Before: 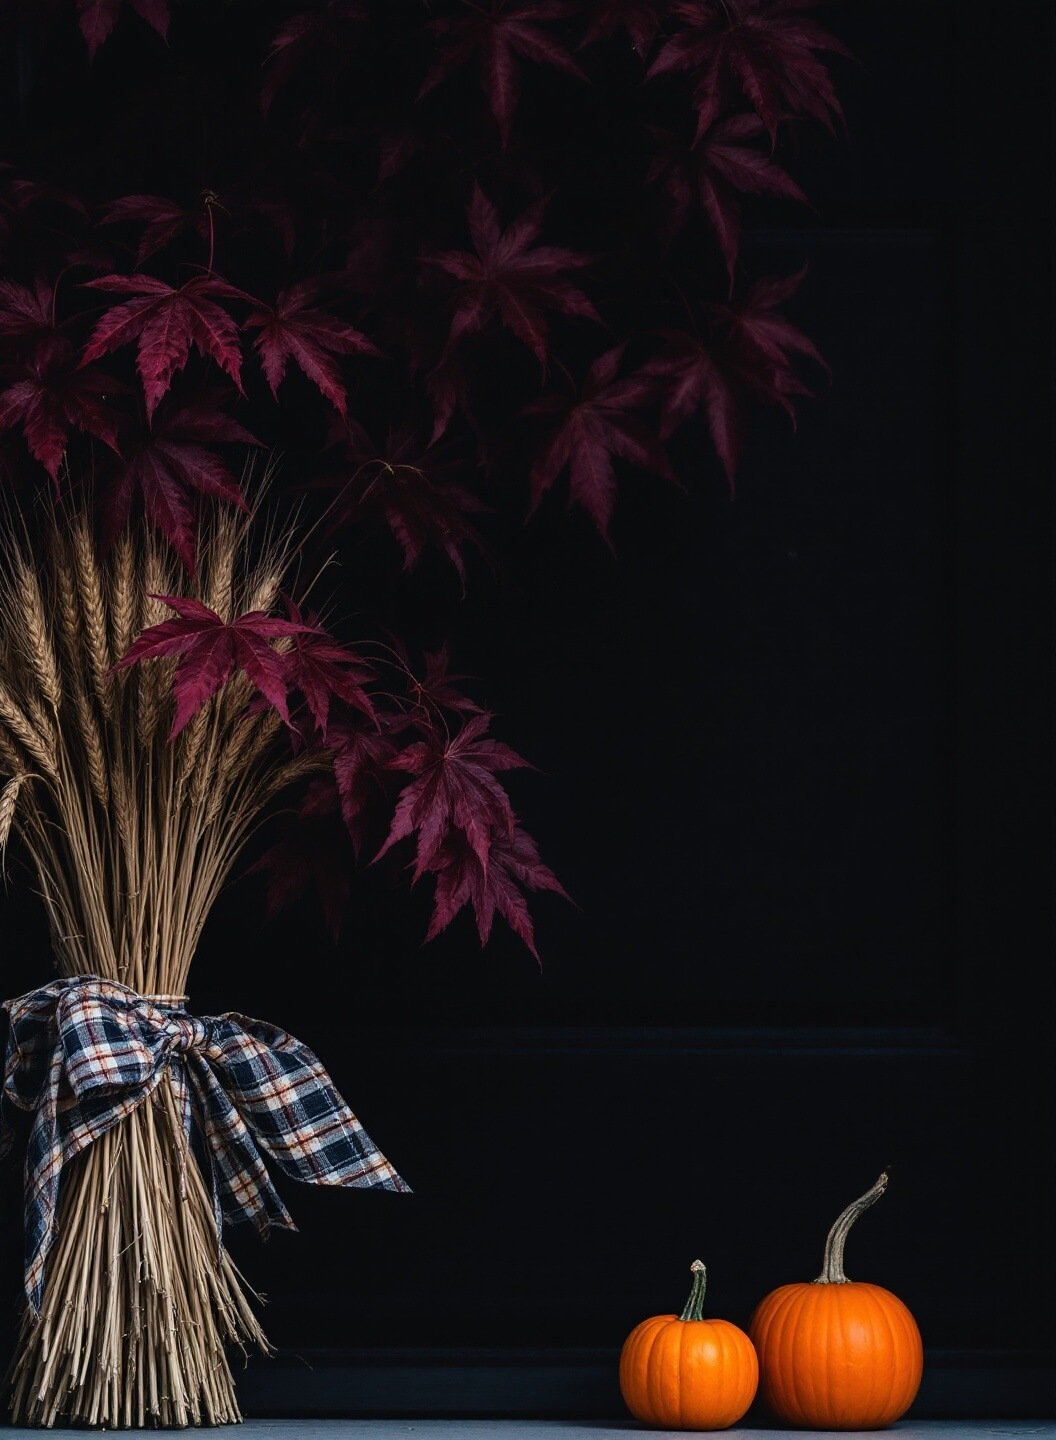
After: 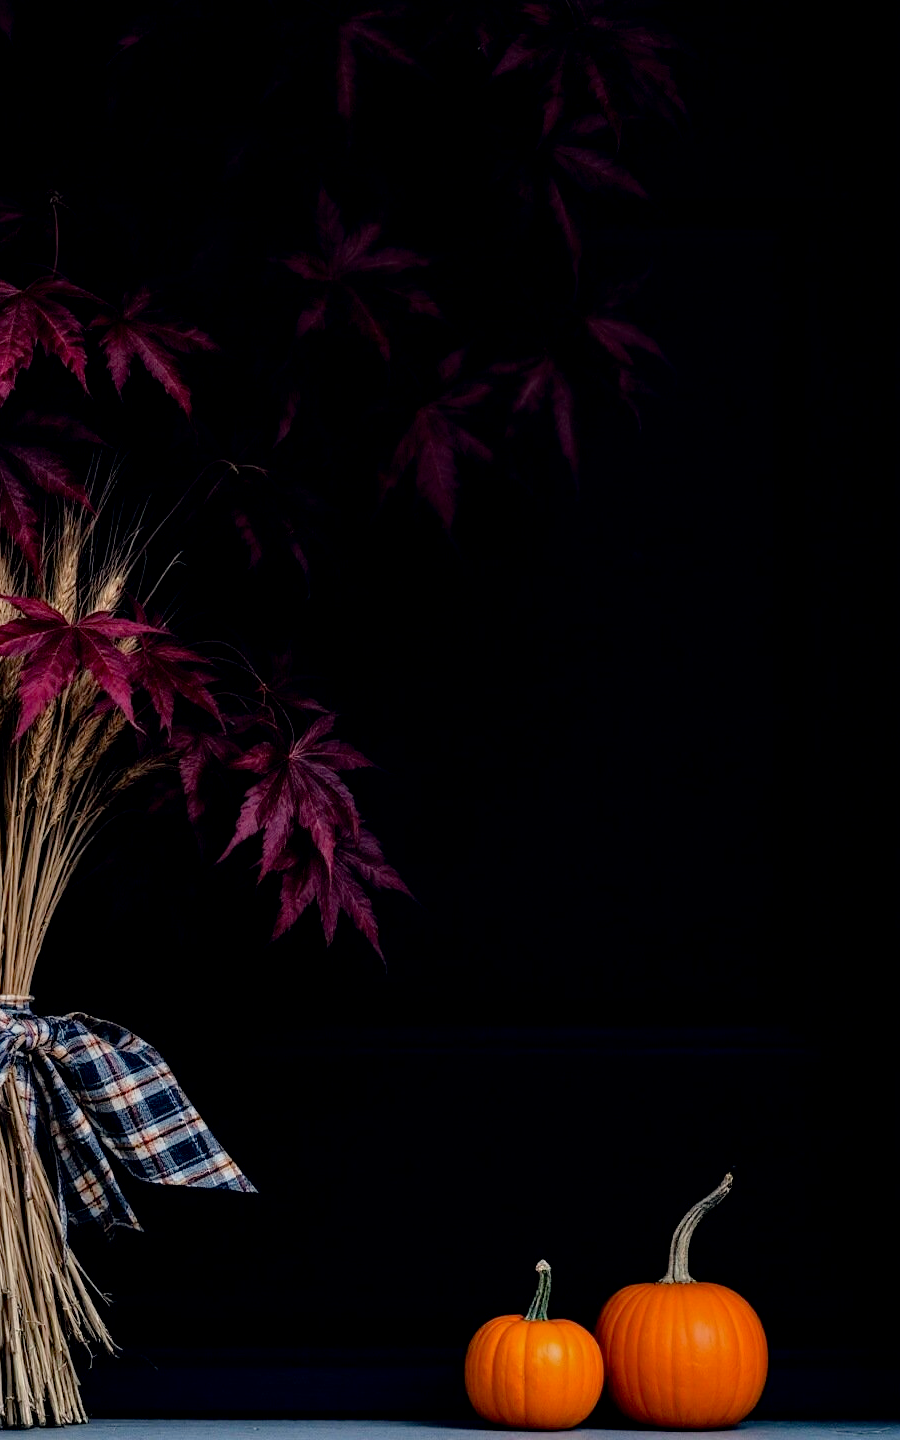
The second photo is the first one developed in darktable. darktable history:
color correction: highlights a* 0.227, highlights b* 2.67, shadows a* -0.825, shadows b* -4.33
tone equalizer: -7 EV 0.151 EV, -6 EV 0.626 EV, -5 EV 1.16 EV, -4 EV 1.32 EV, -3 EV 1.14 EV, -2 EV 0.6 EV, -1 EV 0.166 EV
crop and rotate: left 14.681%
exposure: black level correction 0.009, exposure -0.658 EV, compensate highlight preservation false
